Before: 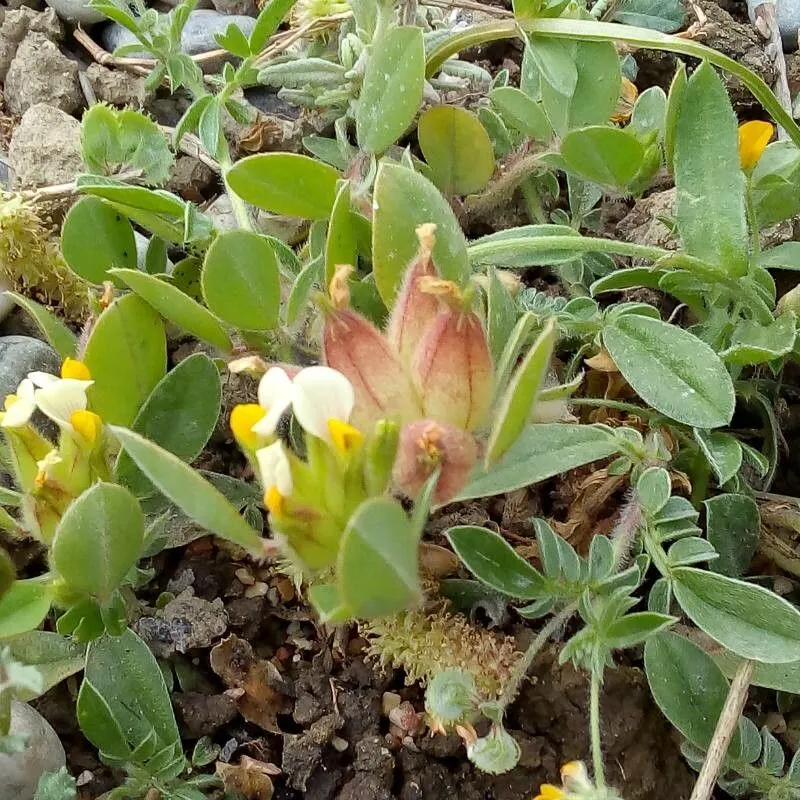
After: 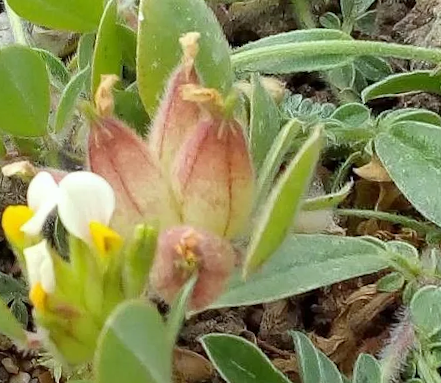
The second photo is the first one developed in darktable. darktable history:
white balance: red 0.982, blue 1.018
rotate and perspective: rotation 1.69°, lens shift (vertical) -0.023, lens shift (horizontal) -0.291, crop left 0.025, crop right 0.988, crop top 0.092, crop bottom 0.842
crop and rotate: left 22.13%, top 22.054%, right 22.026%, bottom 22.102%
